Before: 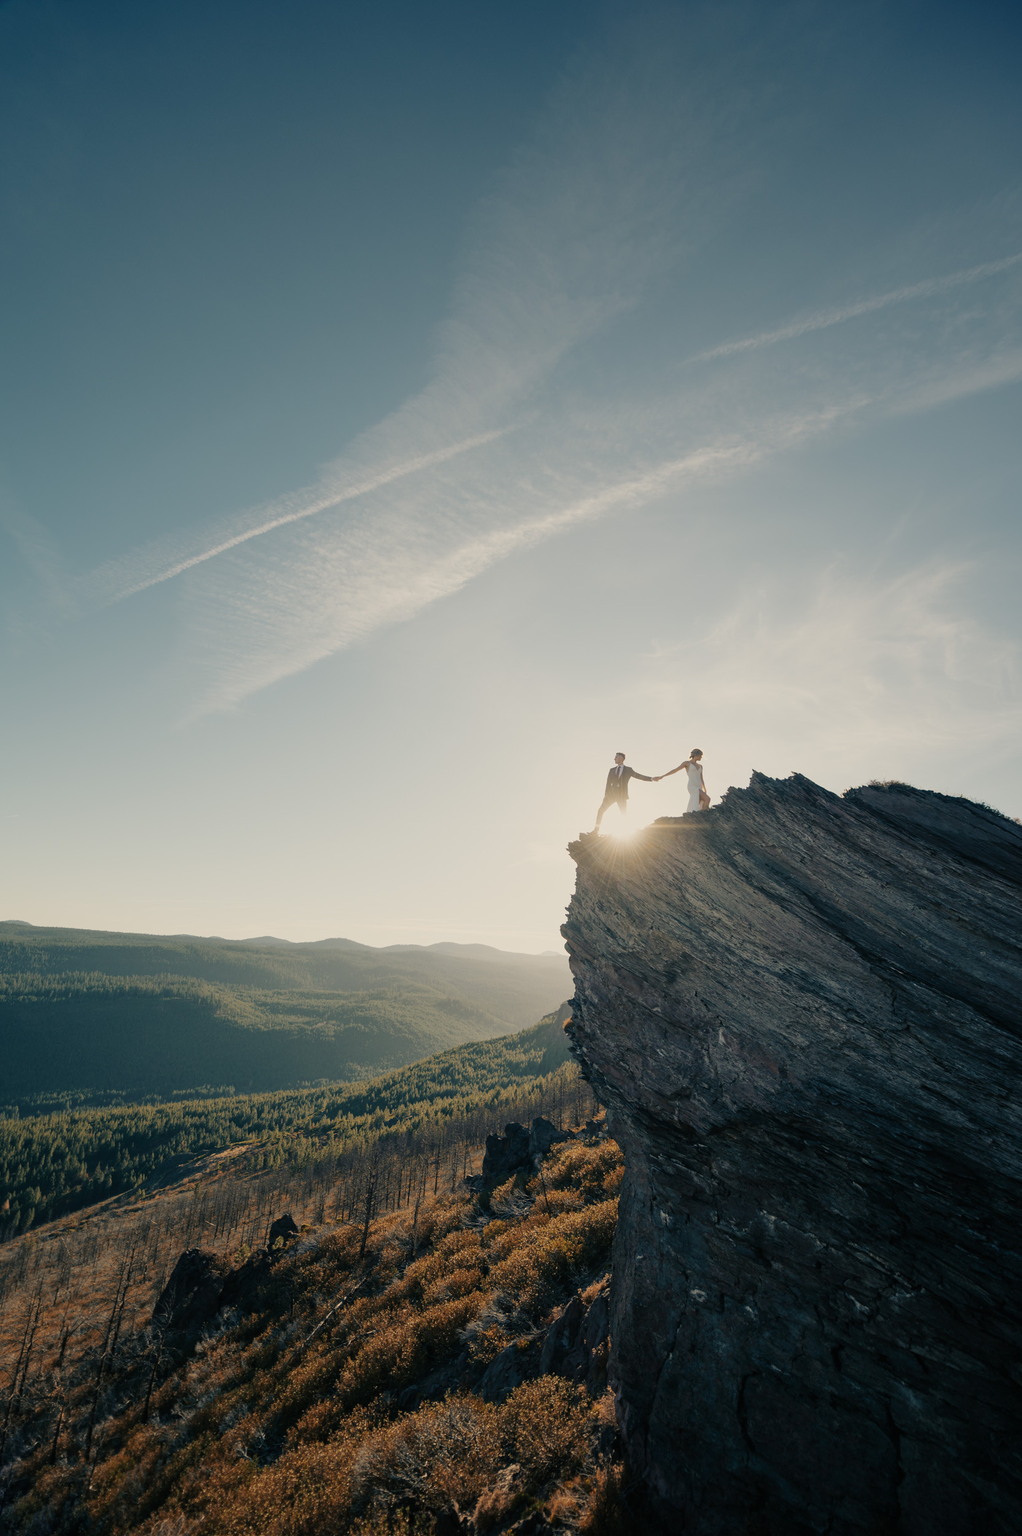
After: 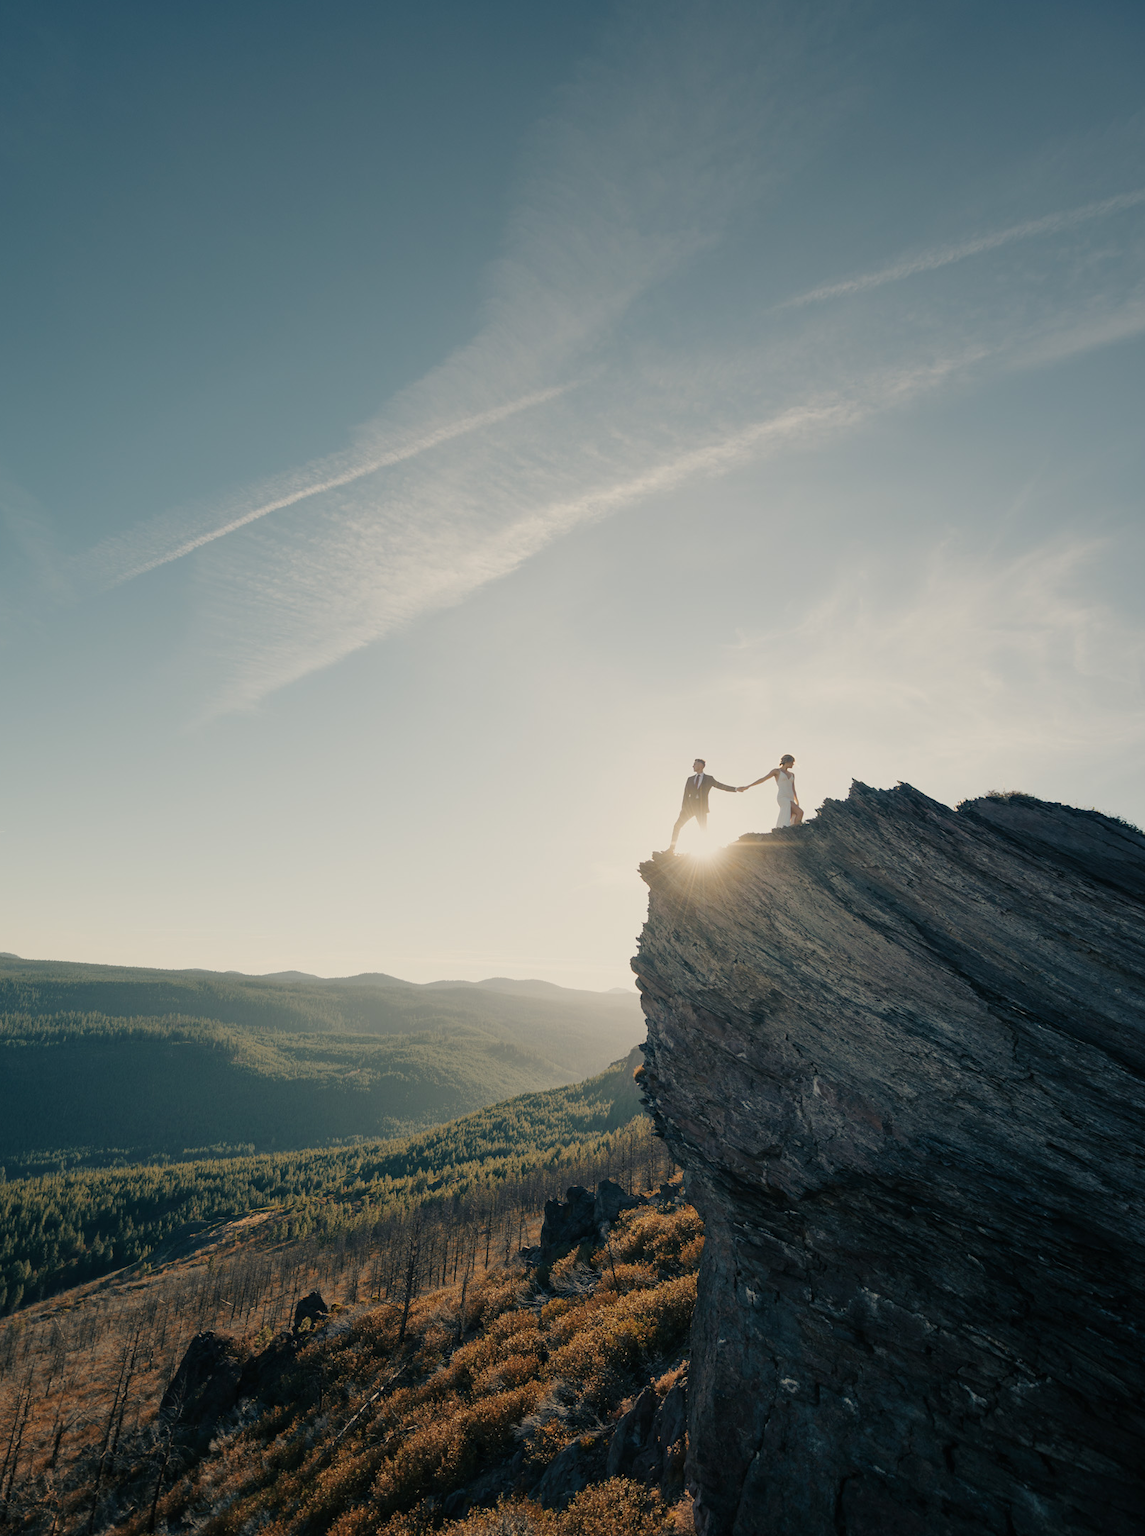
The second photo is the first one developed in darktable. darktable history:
crop: left 1.391%, top 6.203%, right 1.38%, bottom 7.123%
